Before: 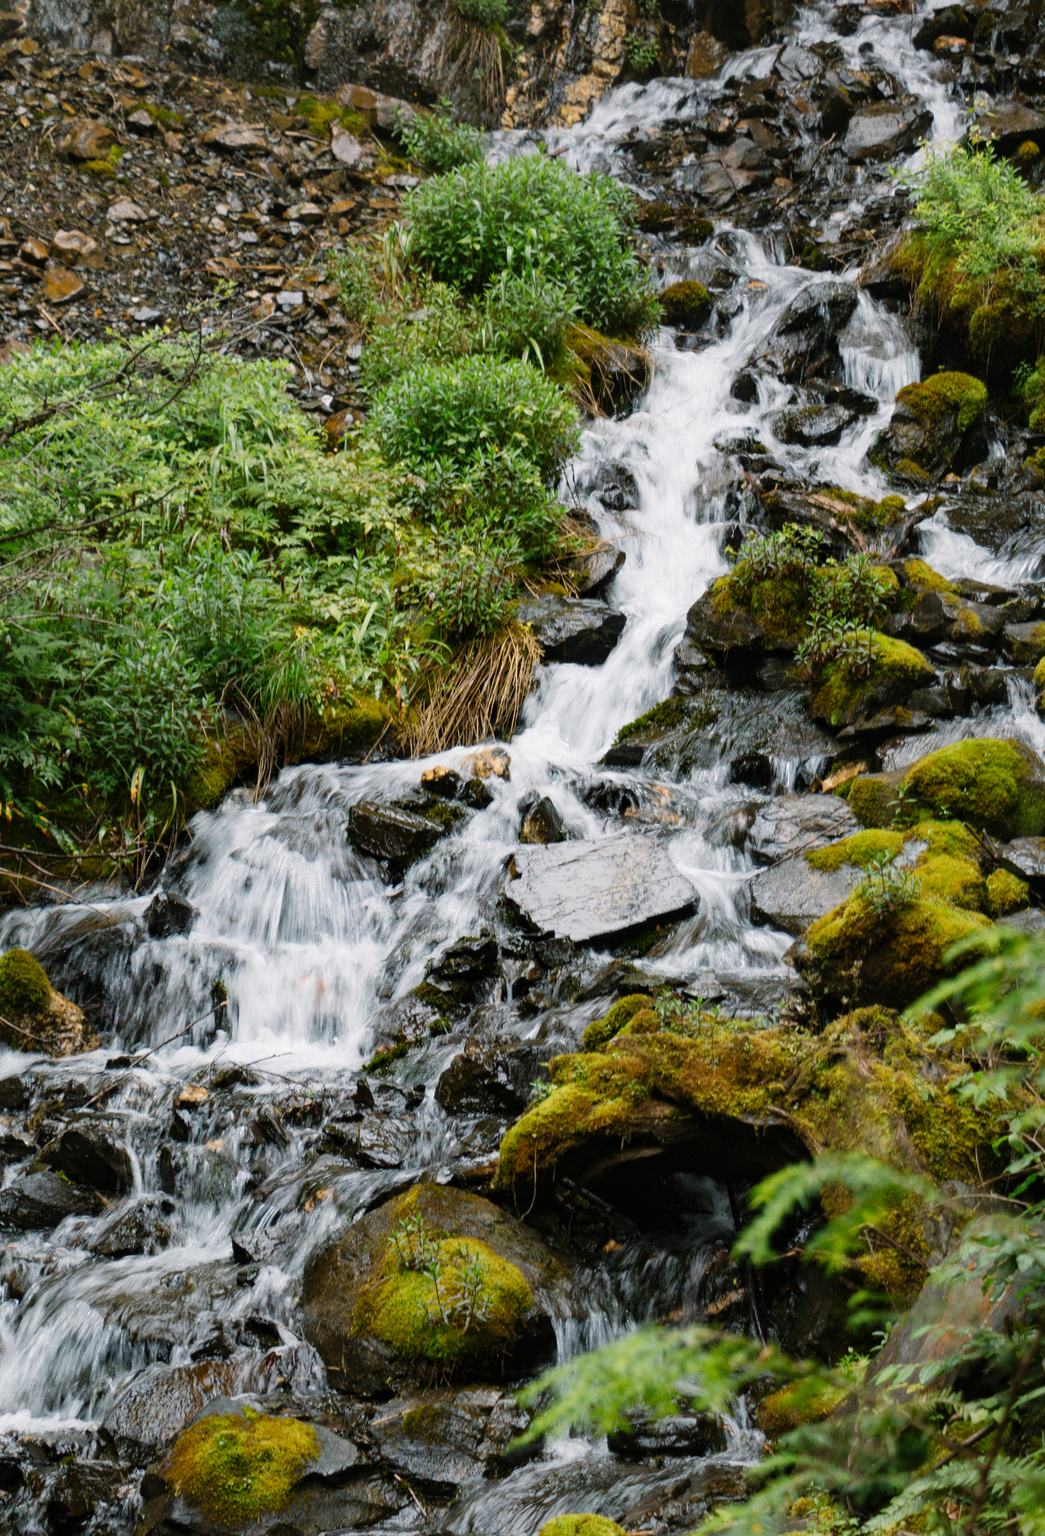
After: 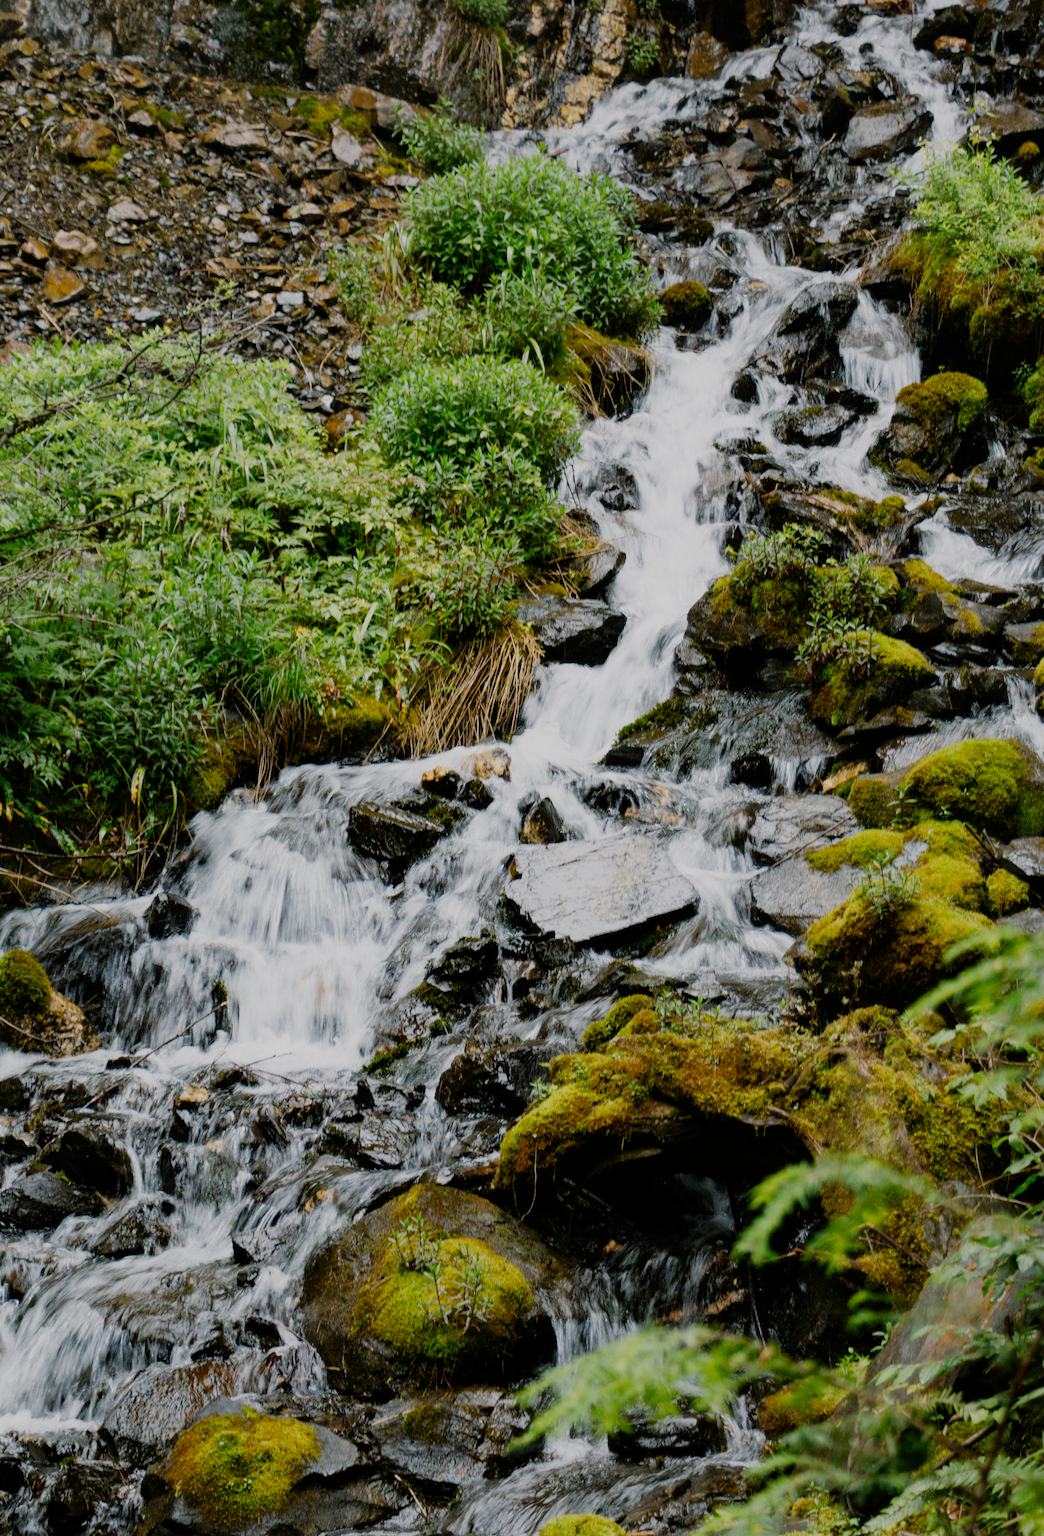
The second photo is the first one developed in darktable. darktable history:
filmic rgb: black relative exposure -16 EV, white relative exposure 6.87 EV, hardness 4.71, preserve chrominance no, color science v4 (2020)
